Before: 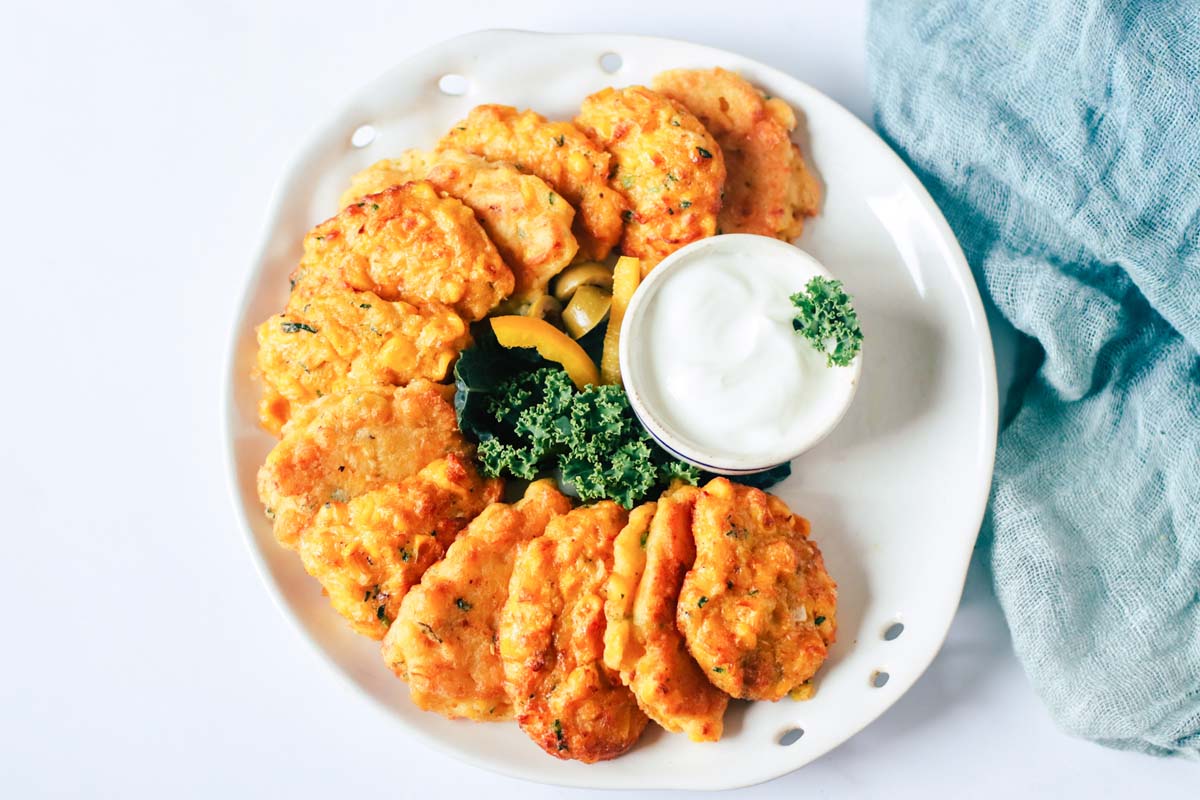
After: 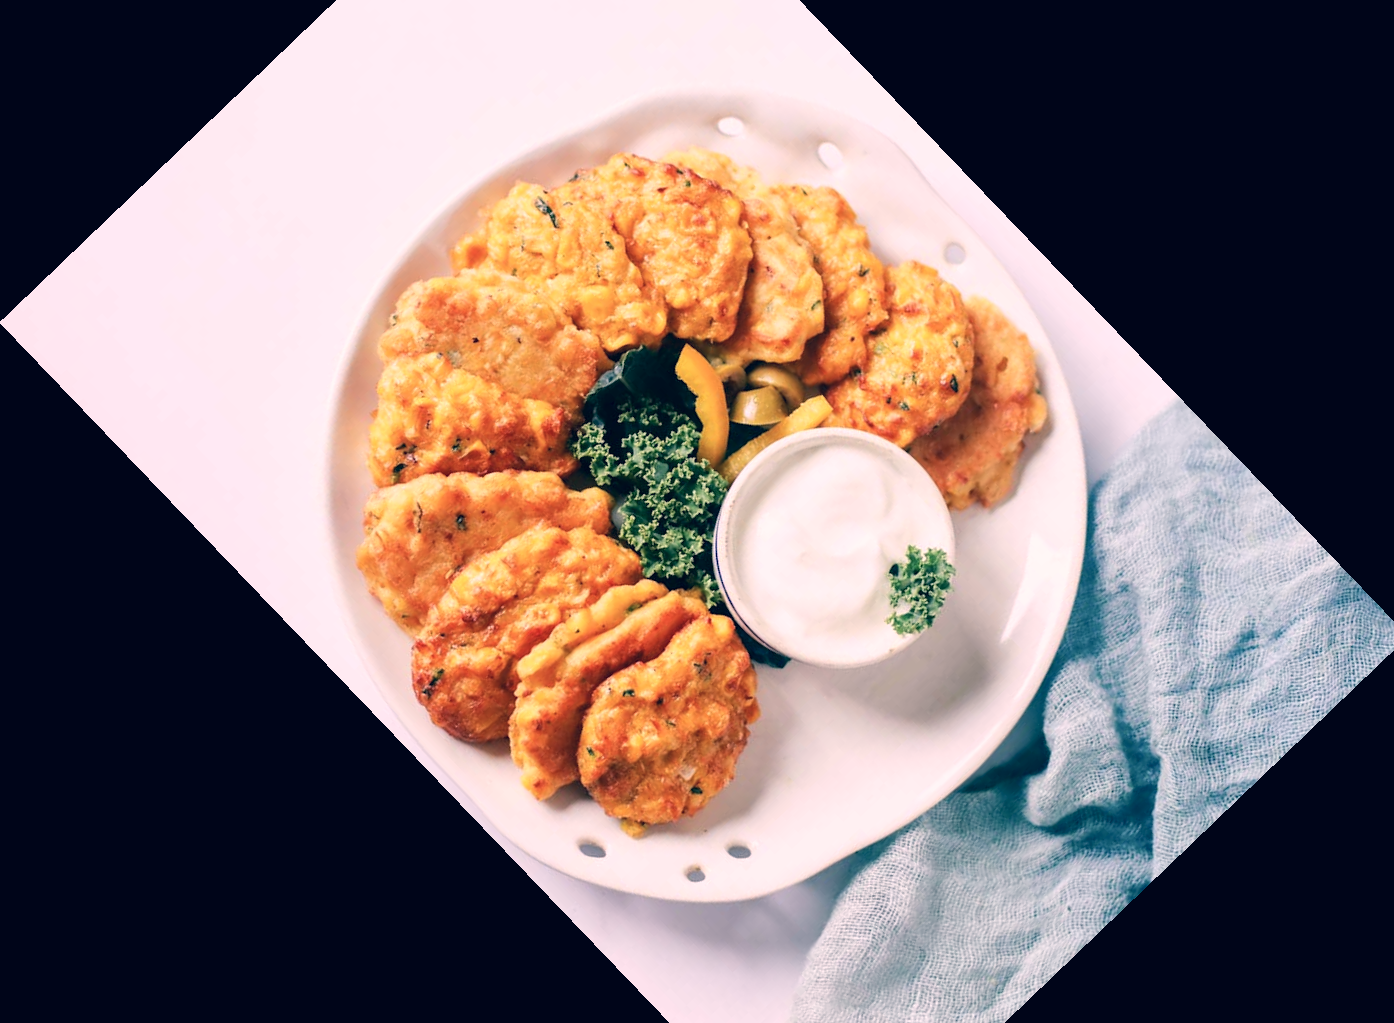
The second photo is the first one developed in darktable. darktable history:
crop and rotate: angle -46.26°, top 16.234%, right 0.912%, bottom 11.704%
color correction: highlights a* 14.46, highlights b* 5.85, shadows a* -5.53, shadows b* -15.24, saturation 0.85
